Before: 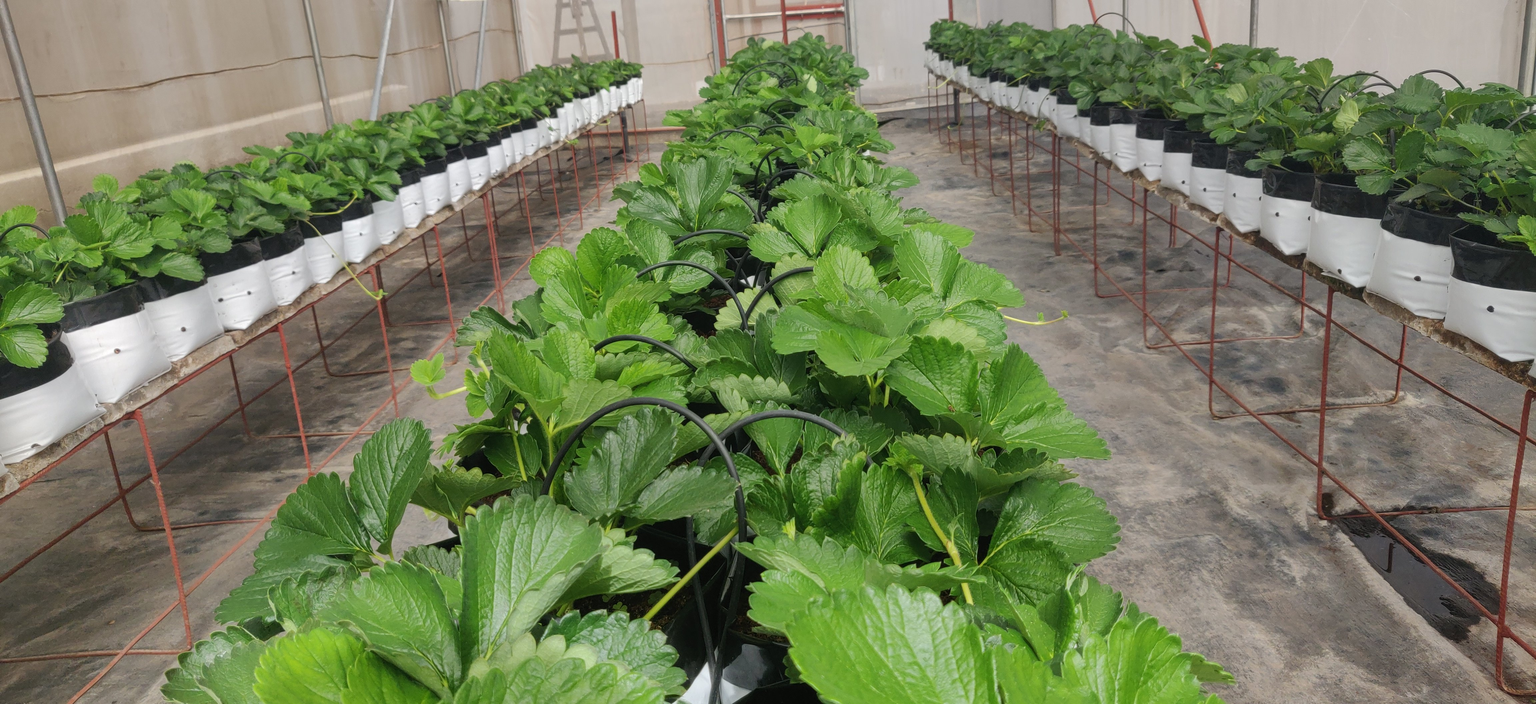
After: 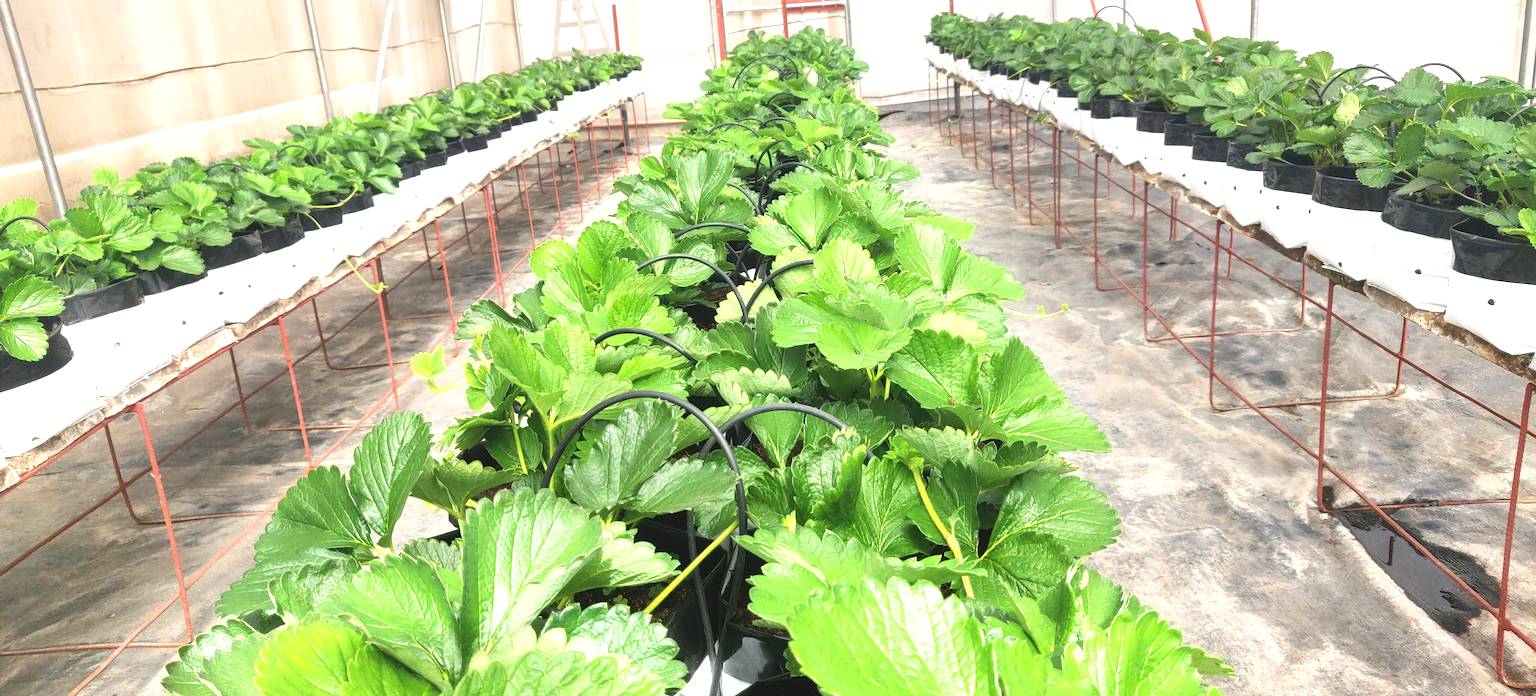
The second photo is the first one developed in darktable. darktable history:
crop: top 1.049%, right 0.001%
exposure: black level correction 0, exposure 1.5 EV, compensate exposure bias true, compensate highlight preservation false
